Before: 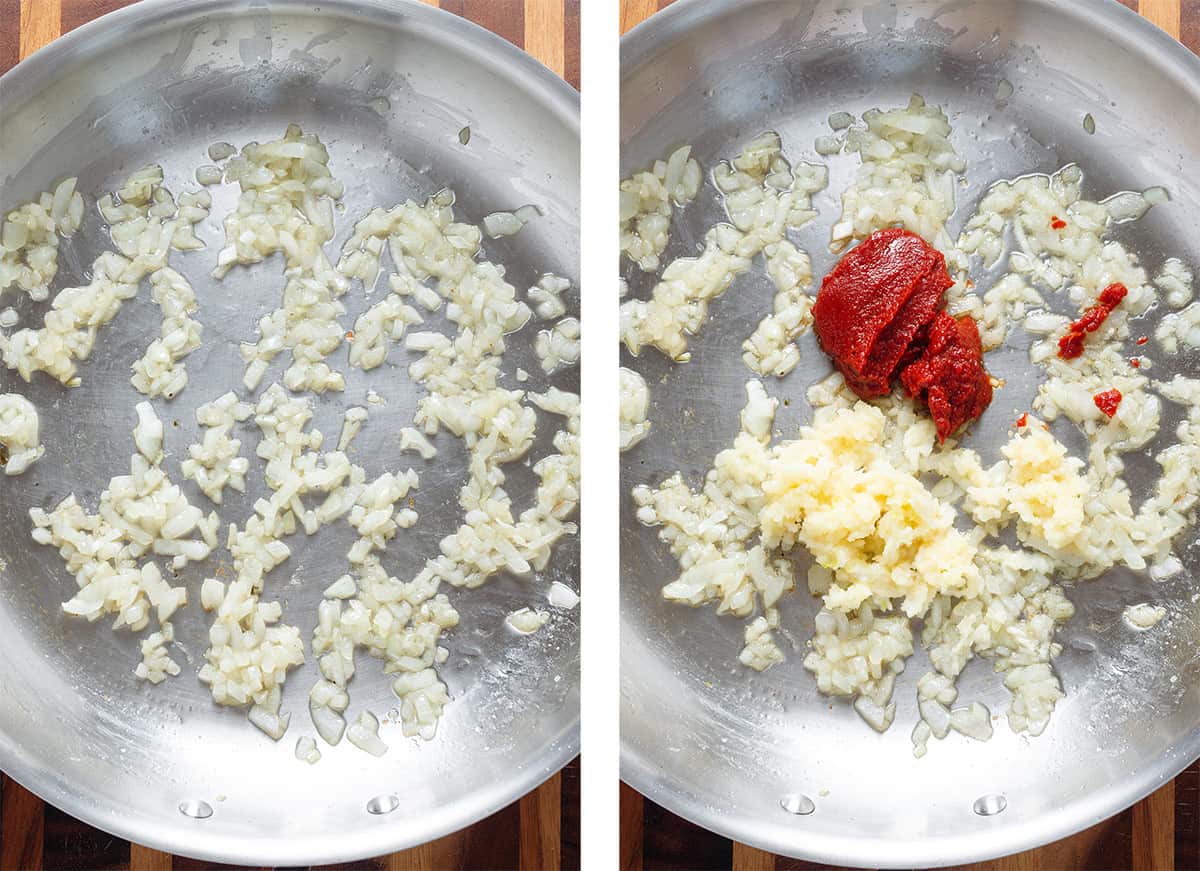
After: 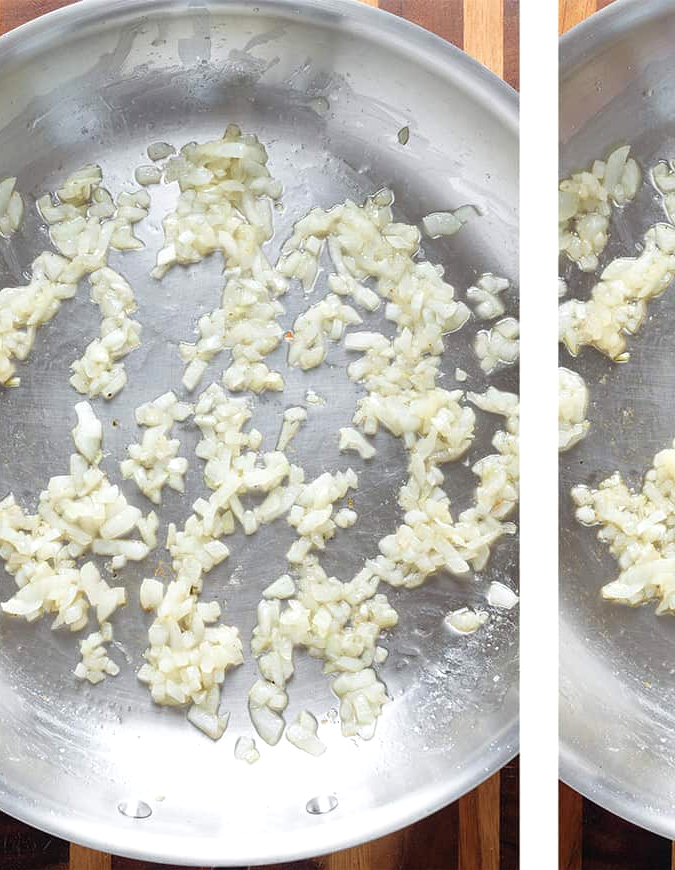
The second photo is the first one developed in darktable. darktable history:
exposure: exposure 0.15 EV, compensate highlight preservation false
crop: left 5.114%, right 38.589%
